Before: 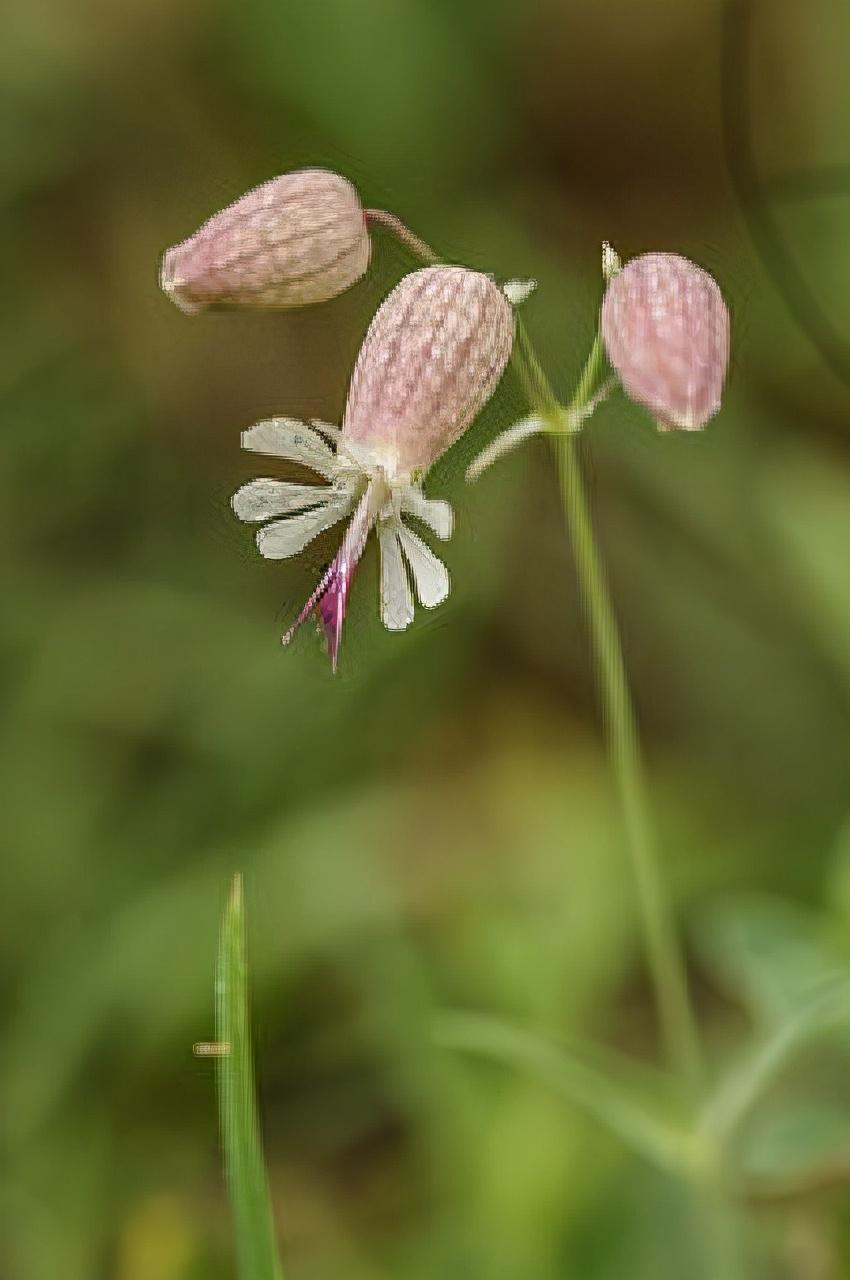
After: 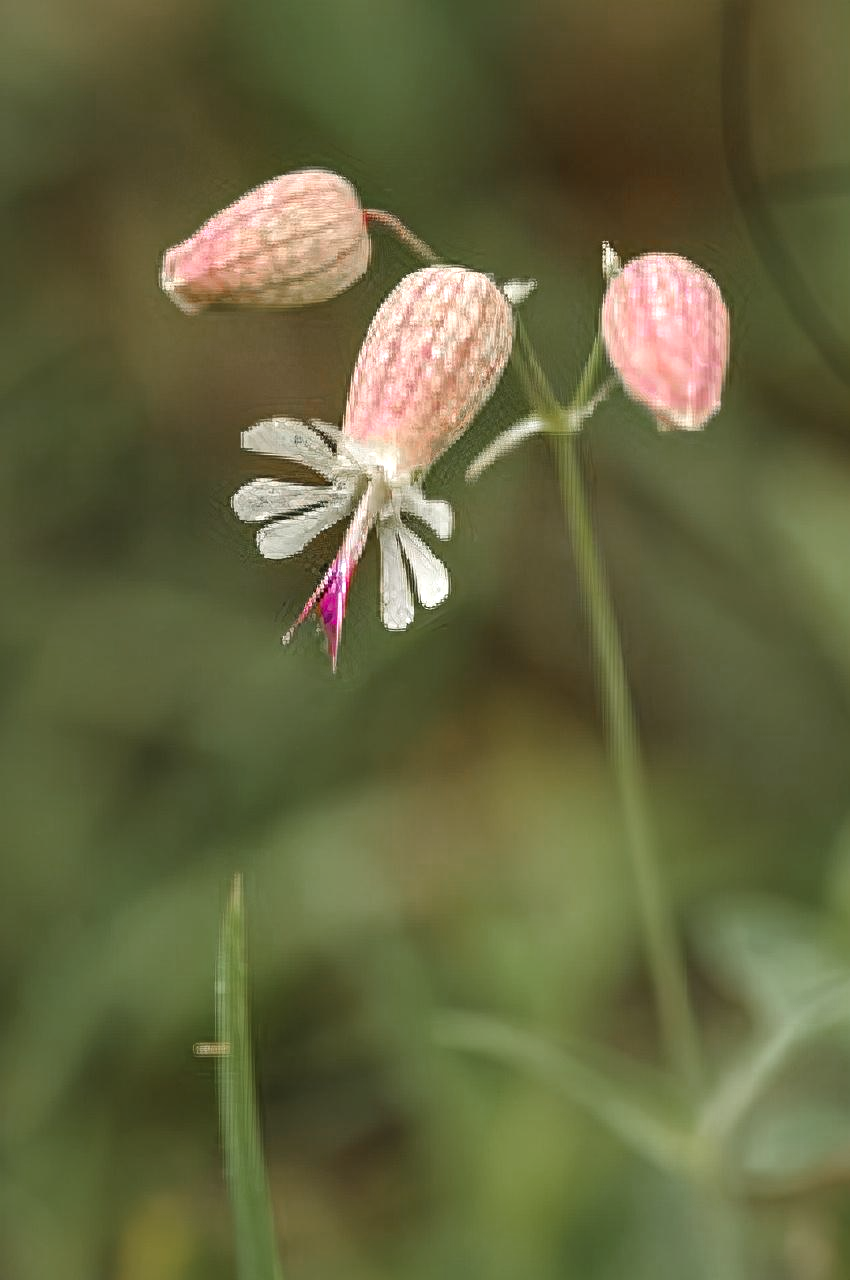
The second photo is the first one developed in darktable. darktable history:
color zones: curves: ch0 [(0, 0.48) (0.209, 0.398) (0.305, 0.332) (0.429, 0.493) (0.571, 0.5) (0.714, 0.5) (0.857, 0.5) (1, 0.48)]; ch1 [(0, 0.736) (0.143, 0.625) (0.225, 0.371) (0.429, 0.256) (0.571, 0.241) (0.714, 0.213) (0.857, 0.48) (1, 0.736)]; ch2 [(0, 0.448) (0.143, 0.498) (0.286, 0.5) (0.429, 0.5) (0.571, 0.5) (0.714, 0.5) (0.857, 0.5) (1, 0.448)]
exposure: black level correction 0, exposure 0.697 EV, compensate exposure bias true, compensate highlight preservation false
